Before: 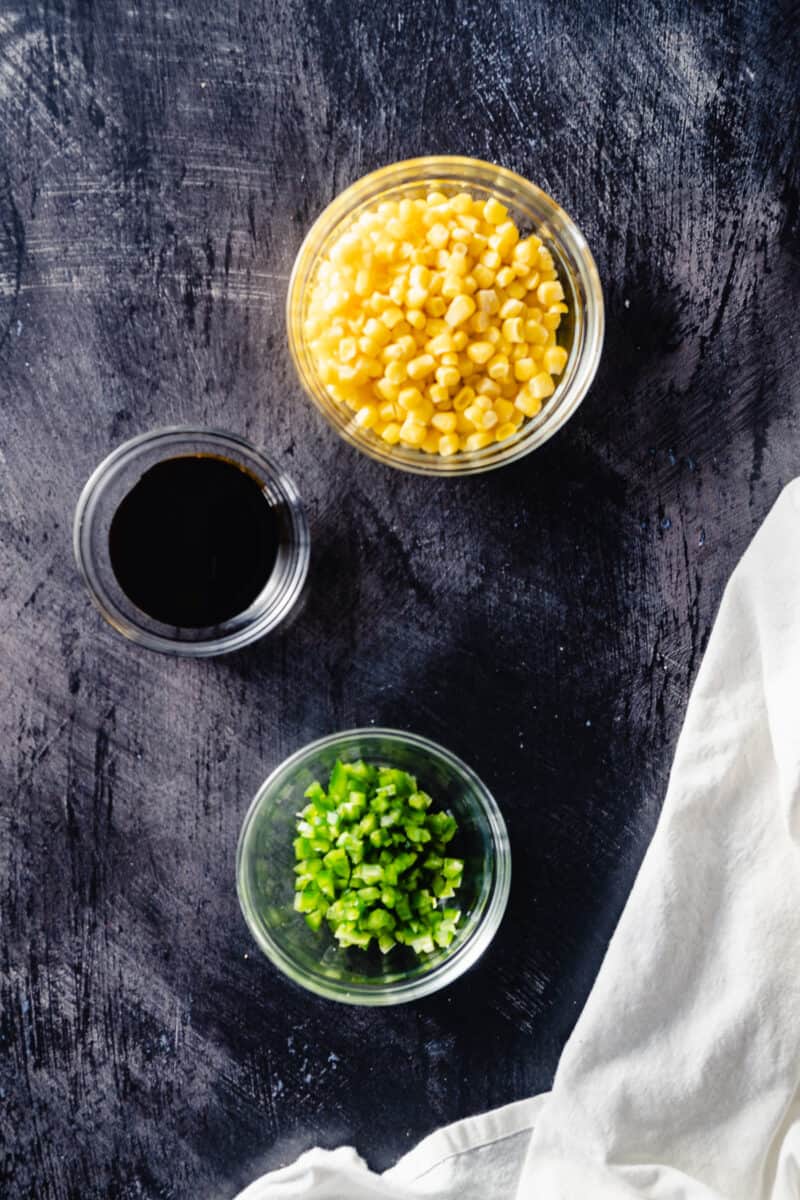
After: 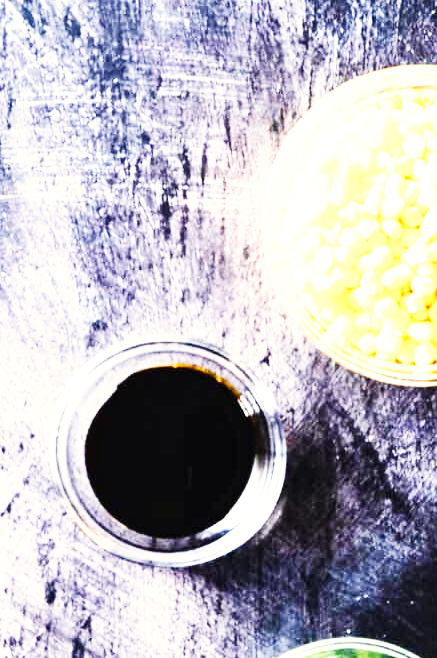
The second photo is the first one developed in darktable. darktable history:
crop and rotate: left 3.047%, top 7.509%, right 42.236%, bottom 37.598%
color correction: highlights b* 3
tone equalizer: -8 EV -0.417 EV, -7 EV -0.389 EV, -6 EV -0.333 EV, -5 EV -0.222 EV, -3 EV 0.222 EV, -2 EV 0.333 EV, -1 EV 0.389 EV, +0 EV 0.417 EV, edges refinement/feathering 500, mask exposure compensation -1.57 EV, preserve details no
base curve: curves: ch0 [(0, 0) (0.007, 0.004) (0.027, 0.03) (0.046, 0.07) (0.207, 0.54) (0.442, 0.872) (0.673, 0.972) (1, 1)], preserve colors none
exposure: black level correction 0, exposure 1.7 EV, compensate exposure bias true, compensate highlight preservation false
